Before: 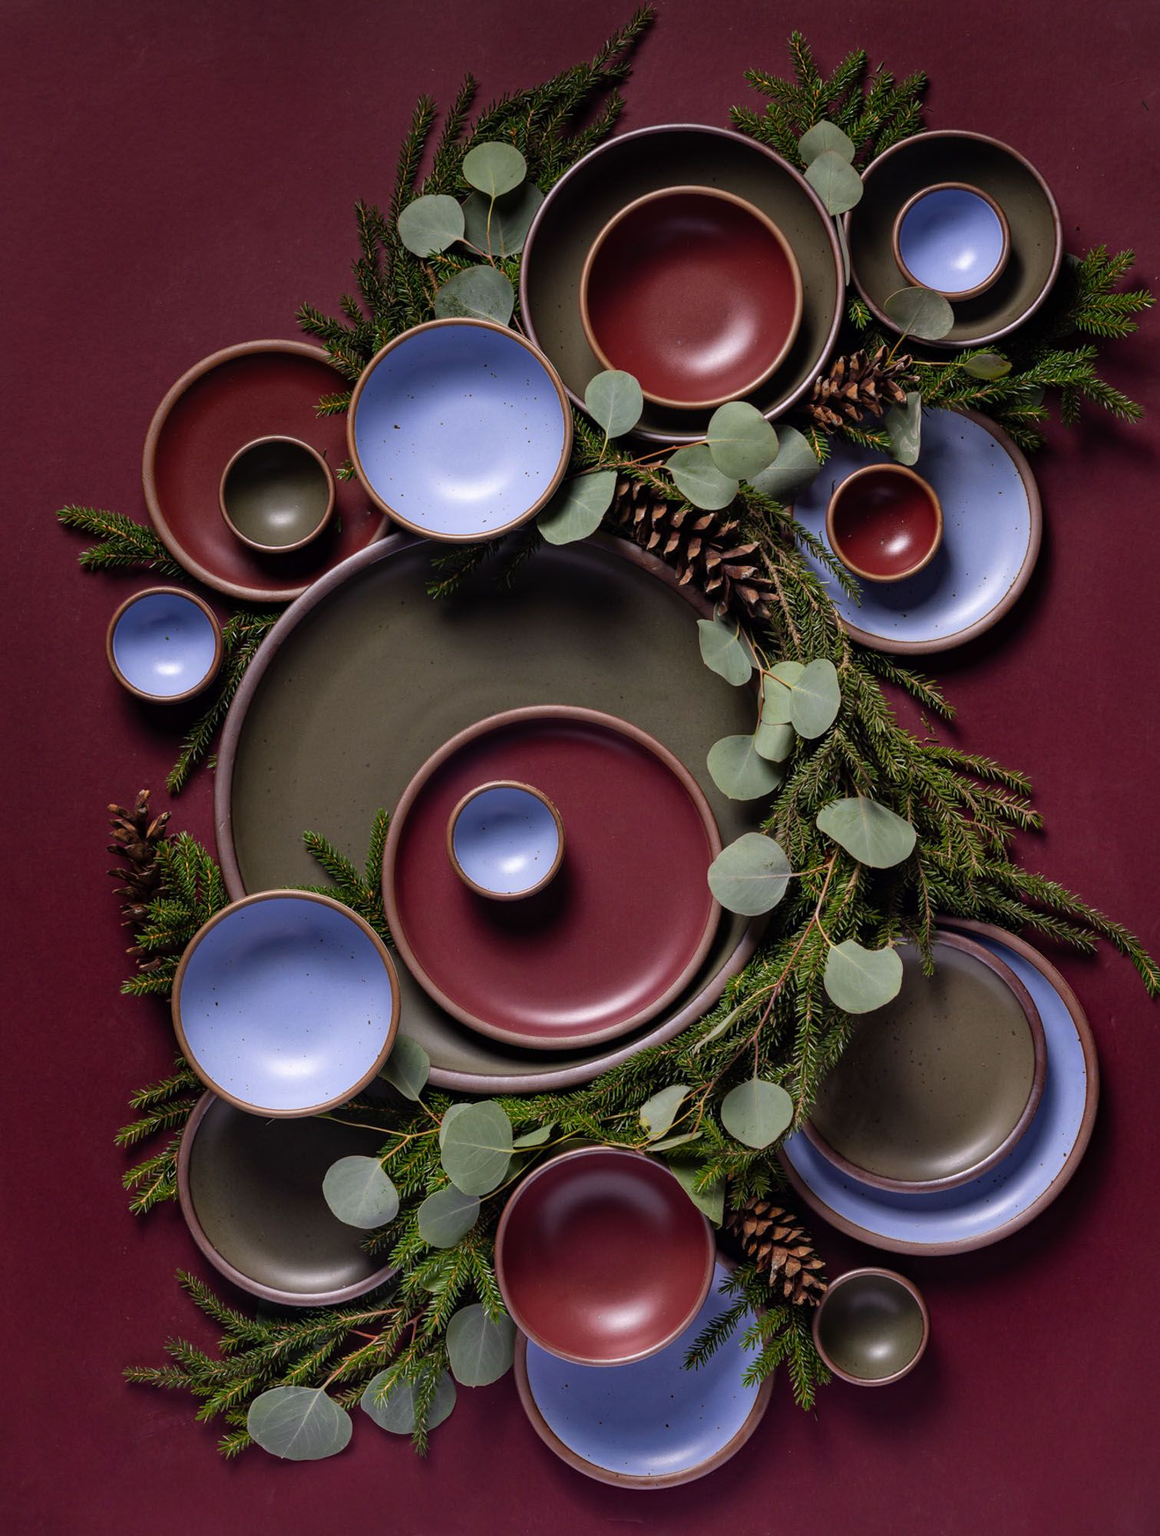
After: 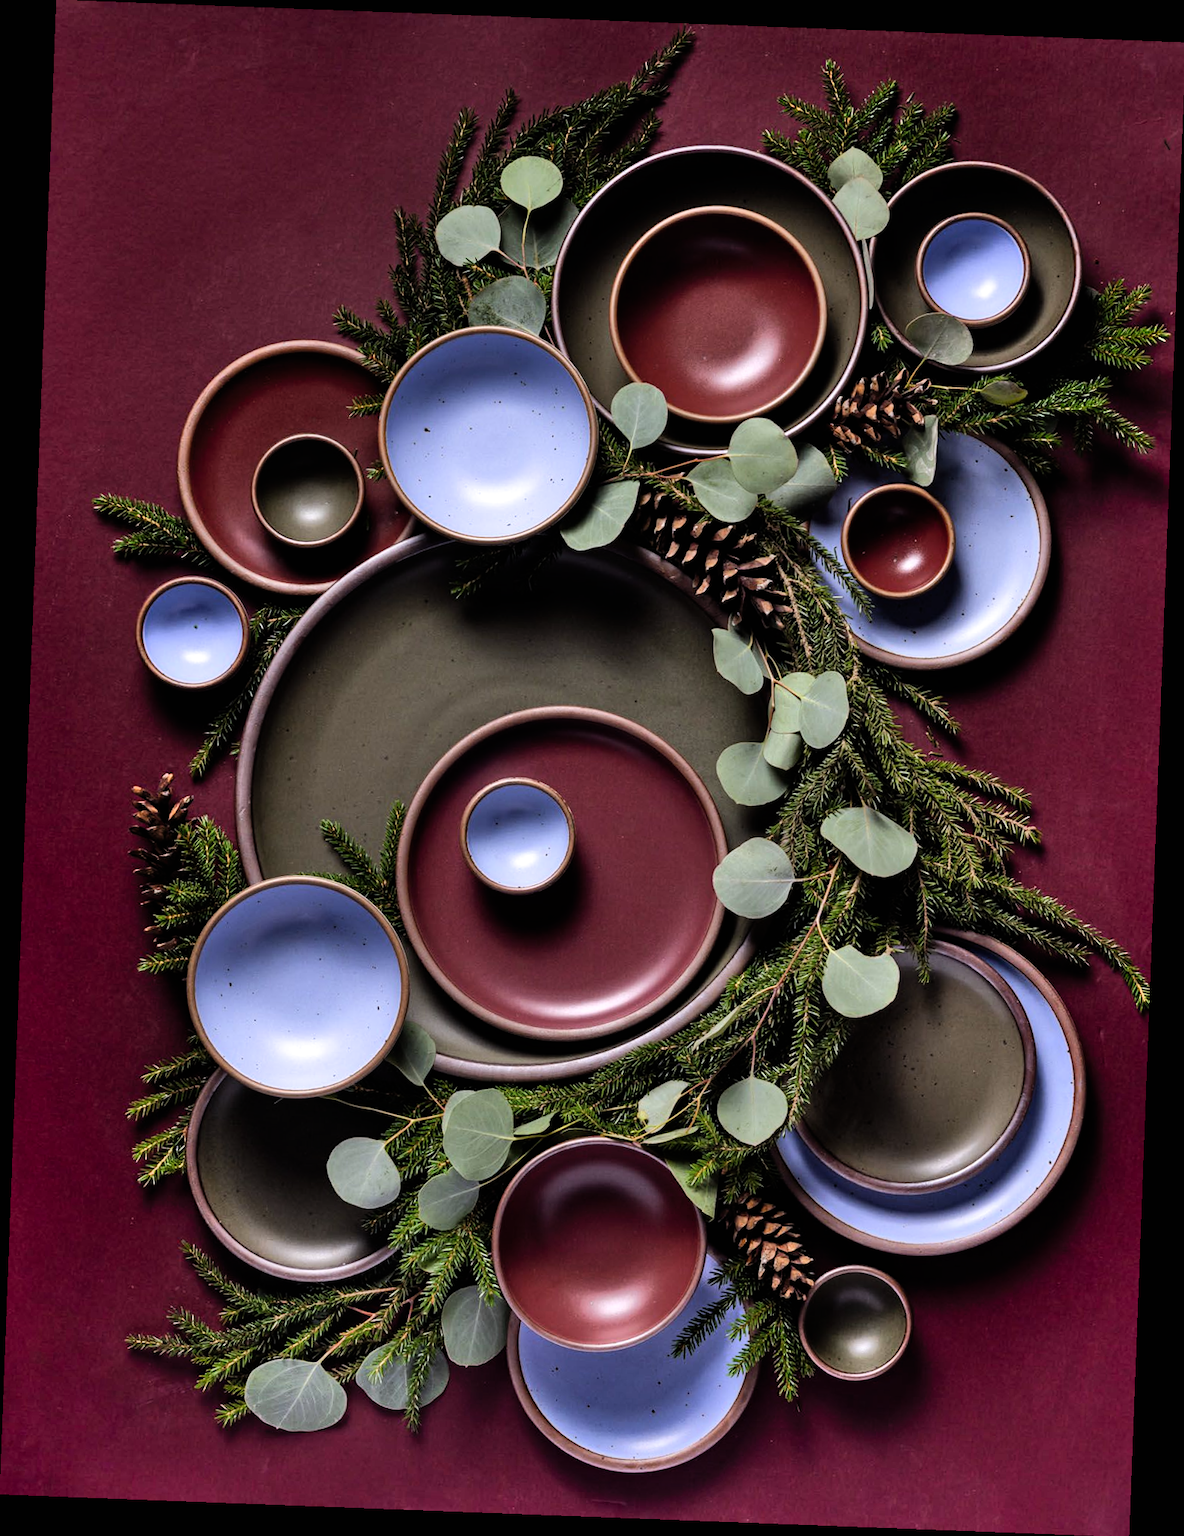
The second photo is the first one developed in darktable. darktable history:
white balance: red 0.982, blue 1.018
filmic rgb: white relative exposure 2.2 EV, hardness 6.97
shadows and highlights: low approximation 0.01, soften with gaussian
rotate and perspective: rotation 2.17°, automatic cropping off
